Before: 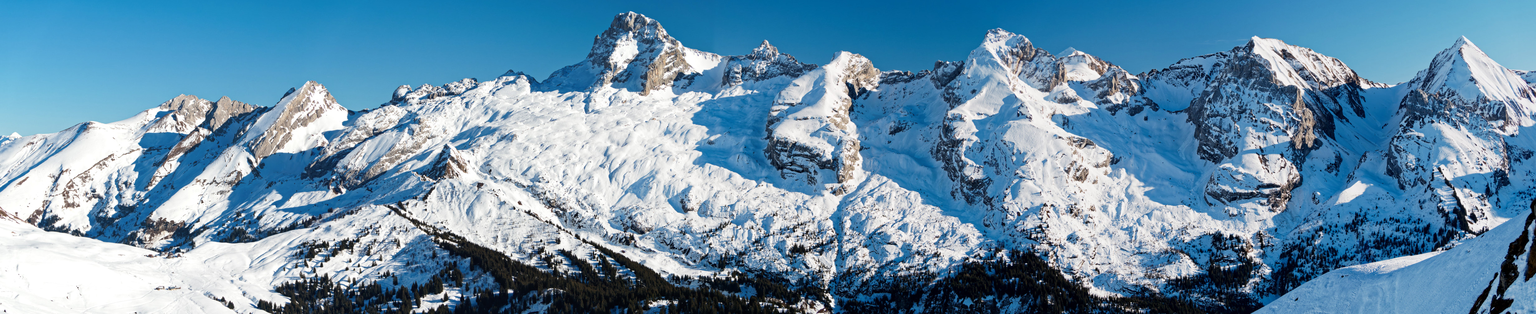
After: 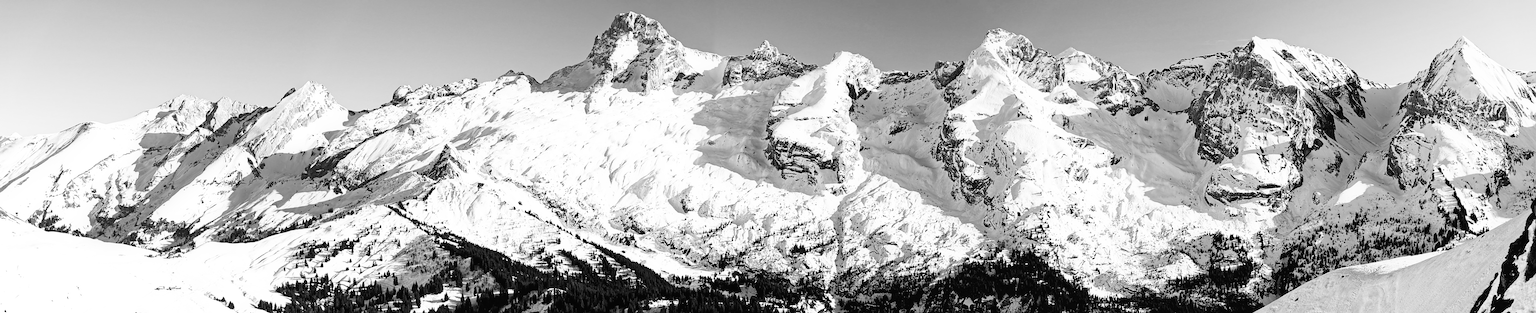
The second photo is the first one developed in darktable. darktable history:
sharpen: on, module defaults
monochrome: size 1
base curve: curves: ch0 [(0, 0.003) (0.001, 0.002) (0.006, 0.004) (0.02, 0.022) (0.048, 0.086) (0.094, 0.234) (0.162, 0.431) (0.258, 0.629) (0.385, 0.8) (0.548, 0.918) (0.751, 0.988) (1, 1)], preserve colors none
